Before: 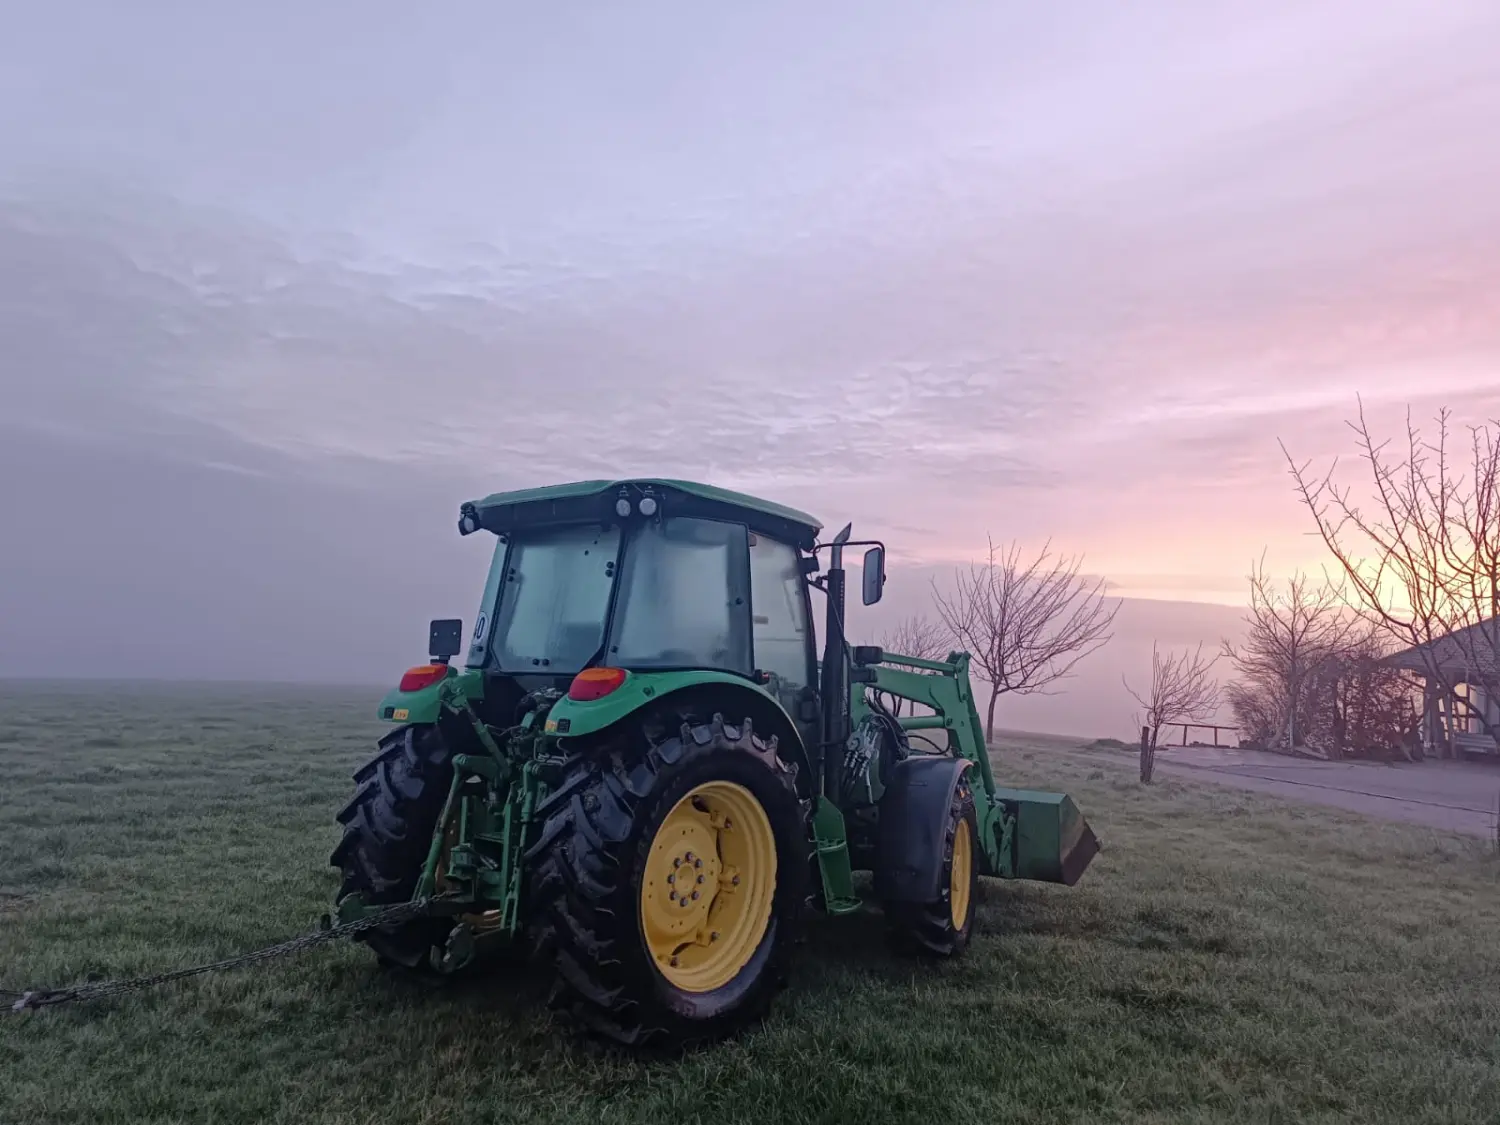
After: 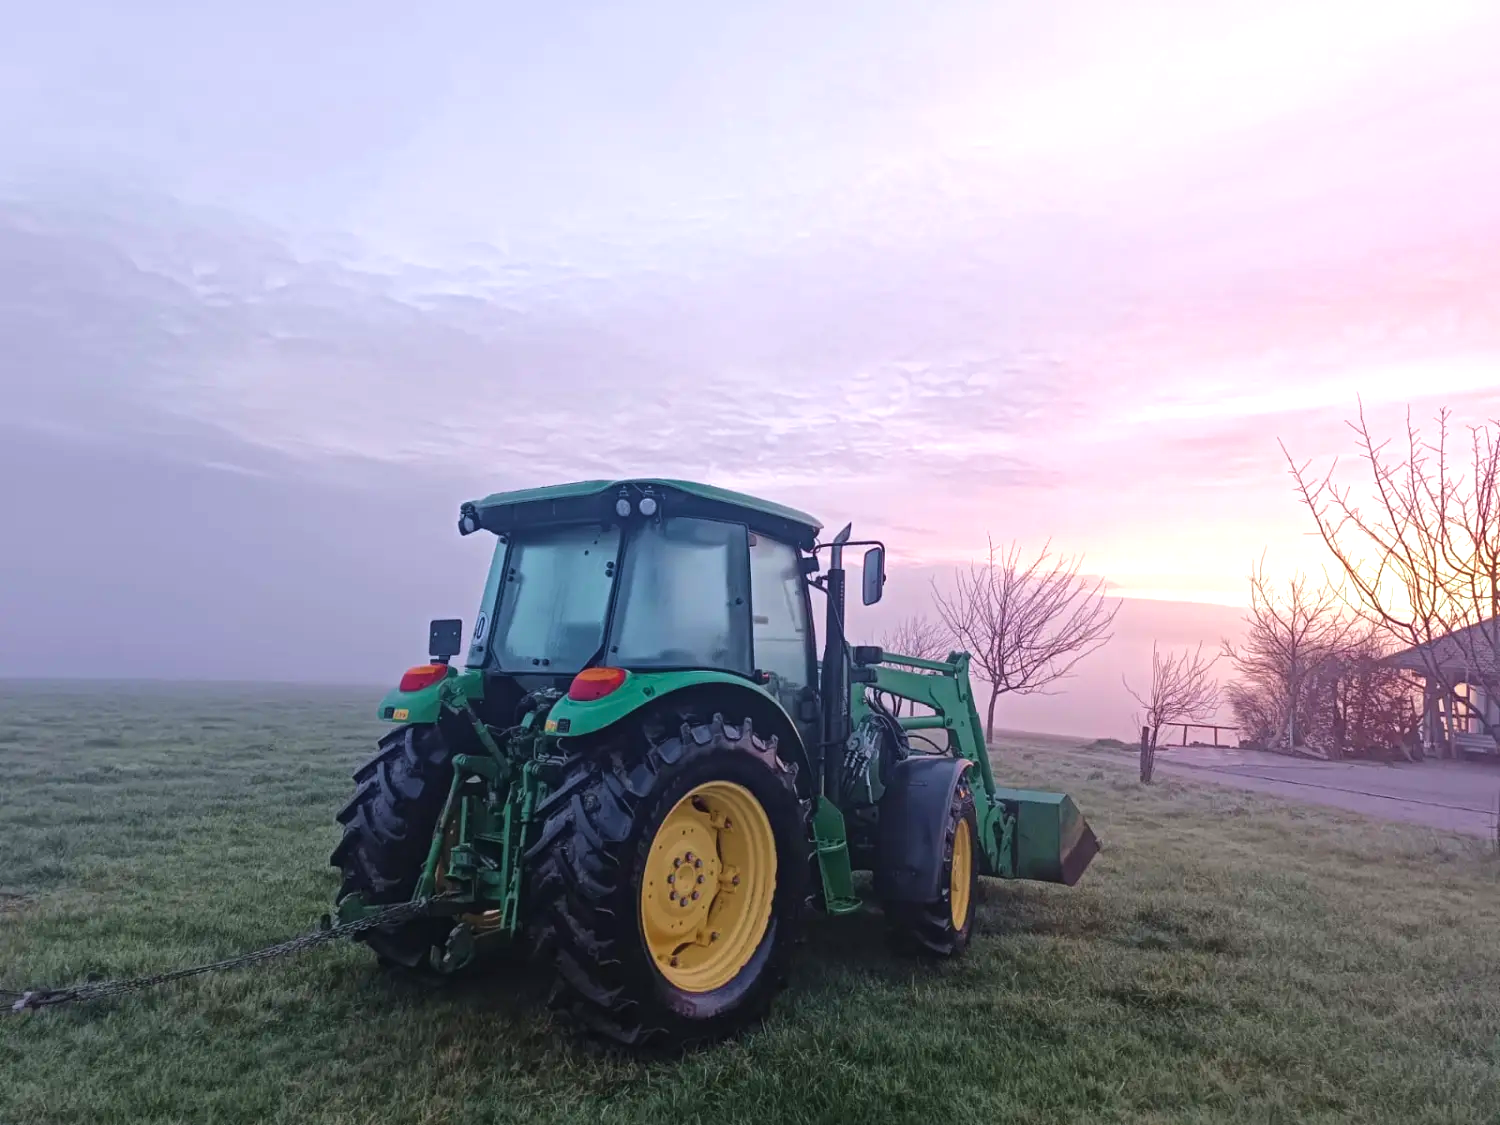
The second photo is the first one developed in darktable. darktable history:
velvia: on, module defaults
exposure: black level correction -0.002, exposure 0.54 EV, compensate highlight preservation false
